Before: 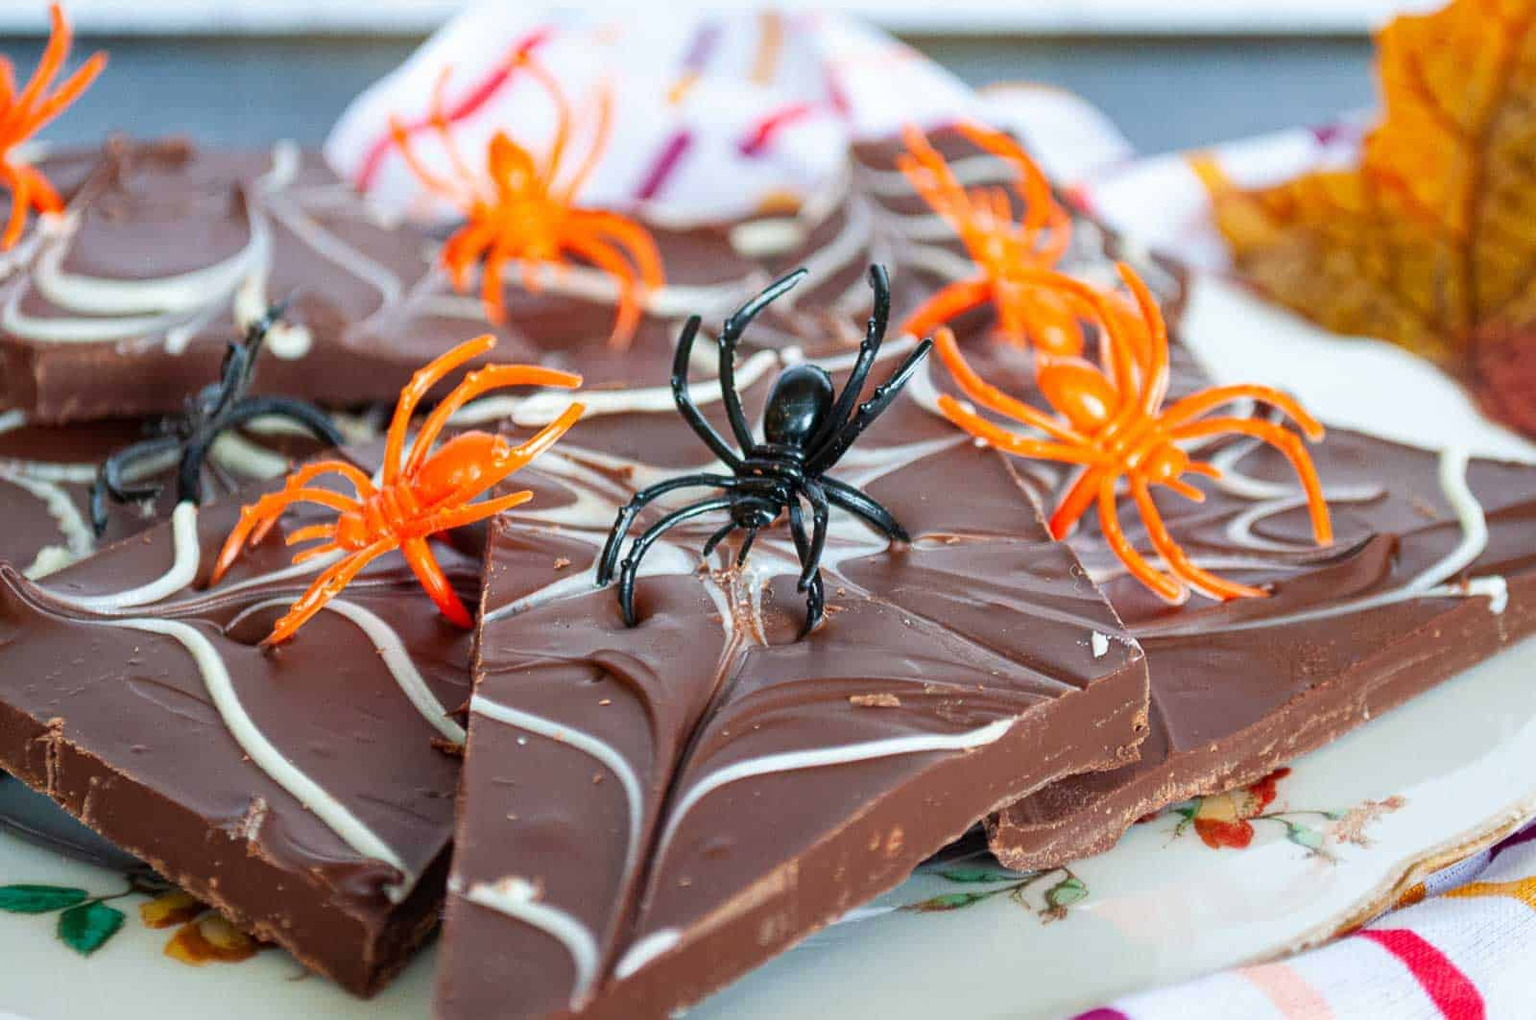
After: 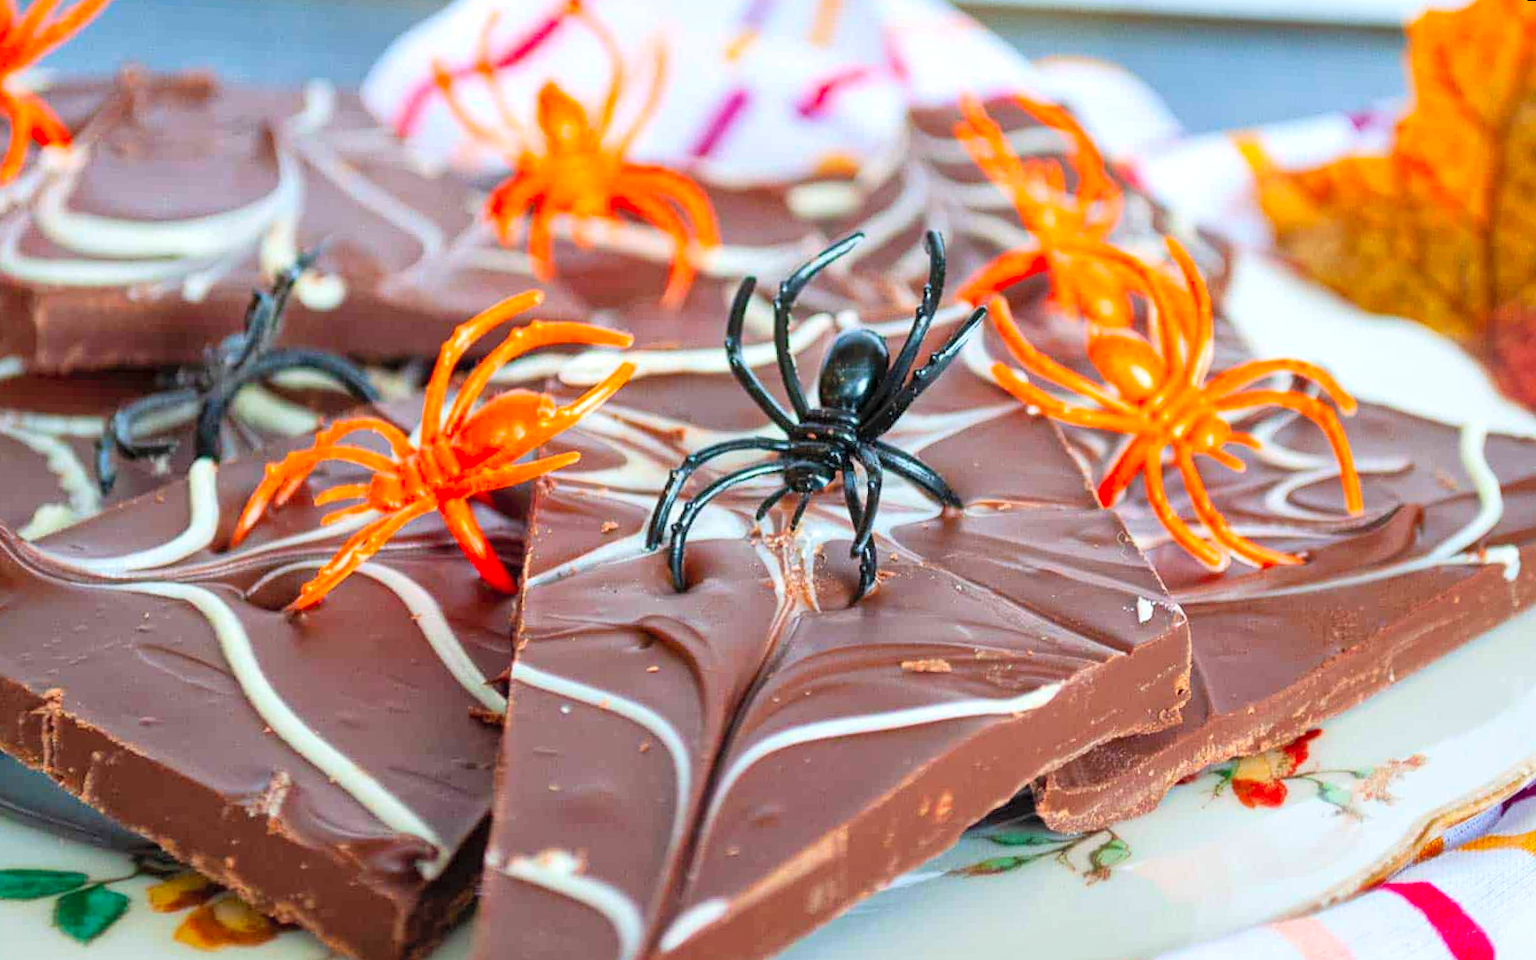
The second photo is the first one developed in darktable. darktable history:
contrast brightness saturation: contrast 0.07, brightness 0.18, saturation 0.4
rotate and perspective: rotation 0.679°, lens shift (horizontal) 0.136, crop left 0.009, crop right 0.991, crop top 0.078, crop bottom 0.95
local contrast: mode bilateral grid, contrast 20, coarseness 50, detail 120%, midtone range 0.2
